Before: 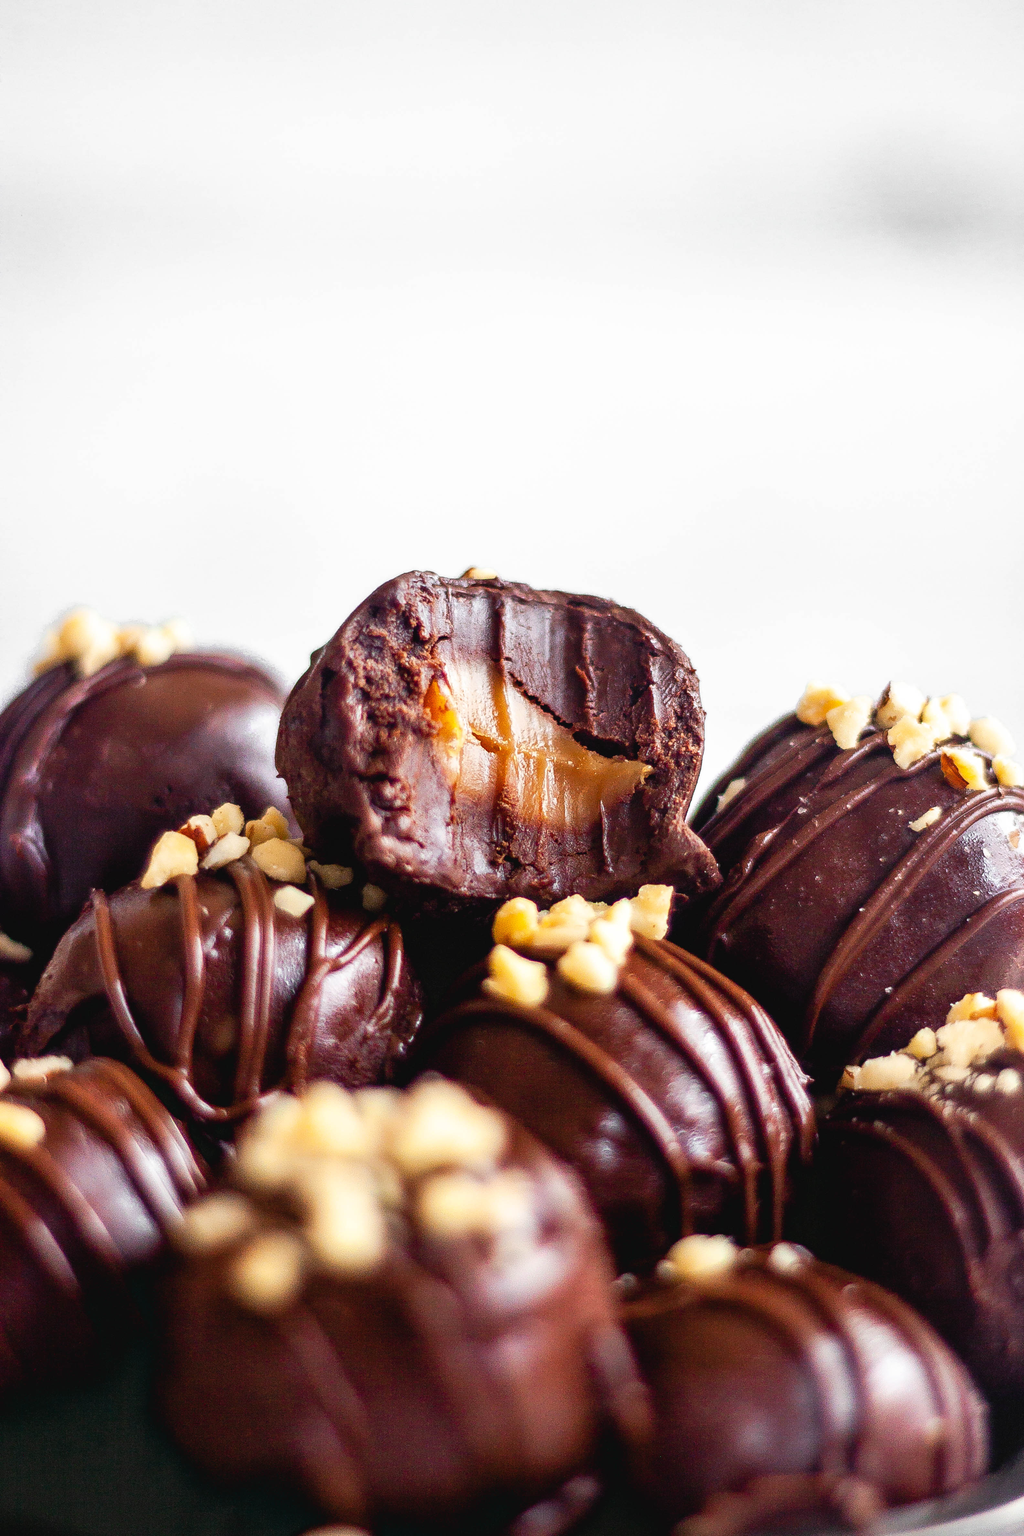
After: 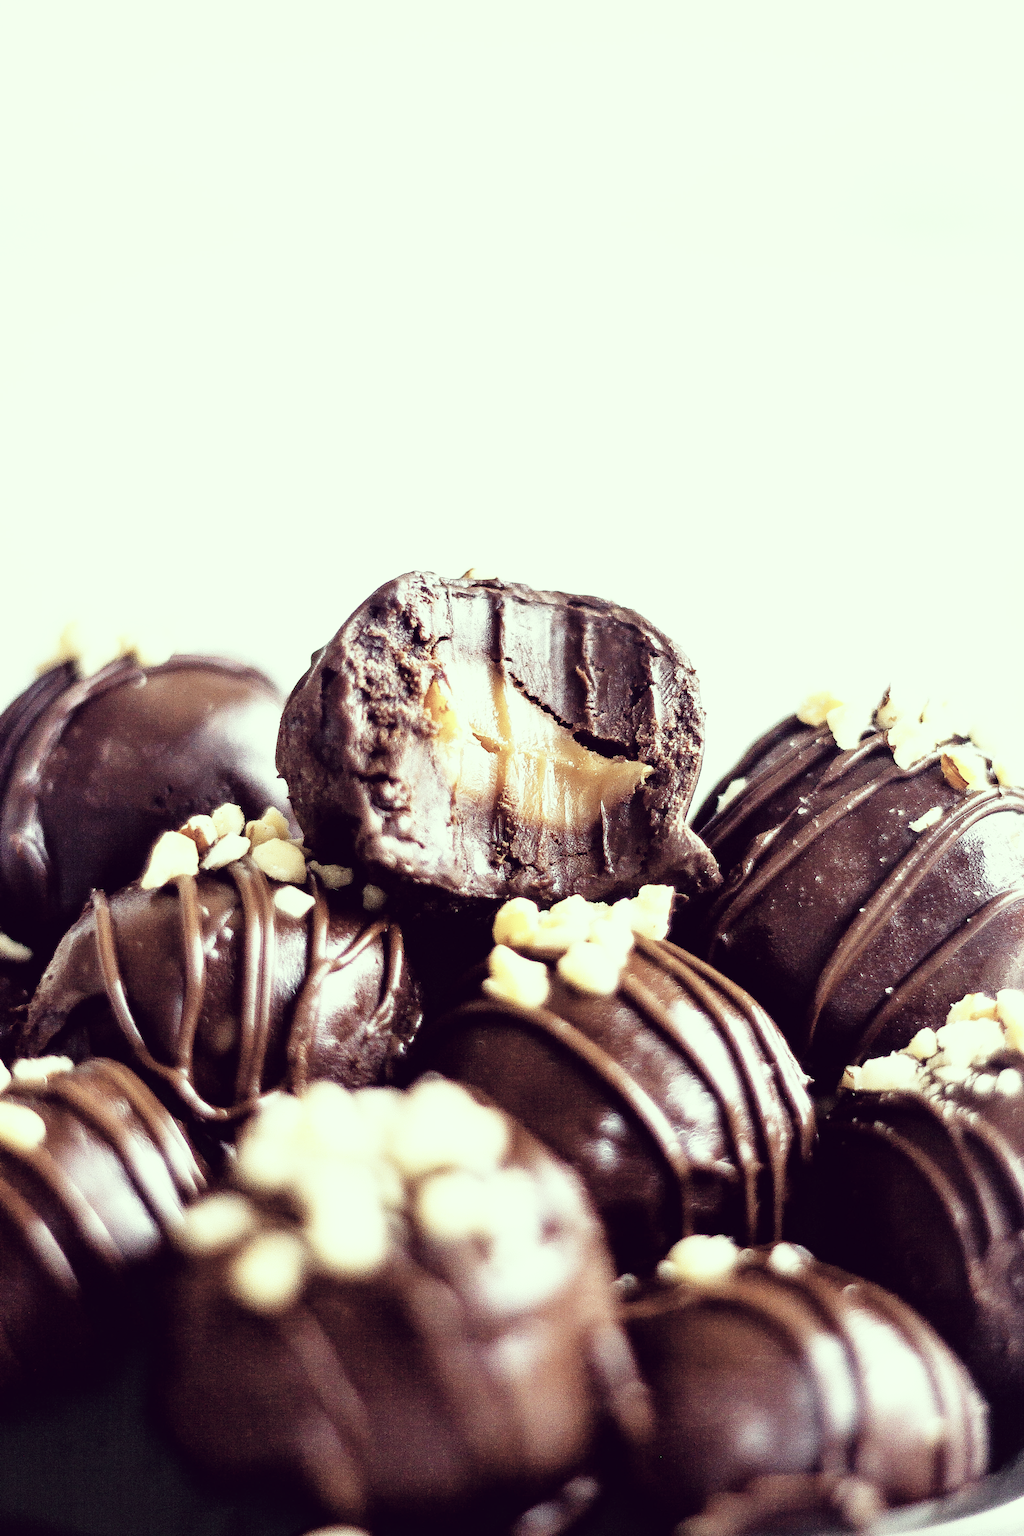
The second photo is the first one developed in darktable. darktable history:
base curve: curves: ch0 [(0, 0) (0.007, 0.004) (0.027, 0.03) (0.046, 0.07) (0.207, 0.54) (0.442, 0.872) (0.673, 0.972) (1, 1)], preserve colors none
exposure: exposure 0.018 EV, compensate highlight preservation false
color correction: highlights a* -20.63, highlights b* 20.15, shadows a* 19.36, shadows b* -20.11, saturation 0.399
